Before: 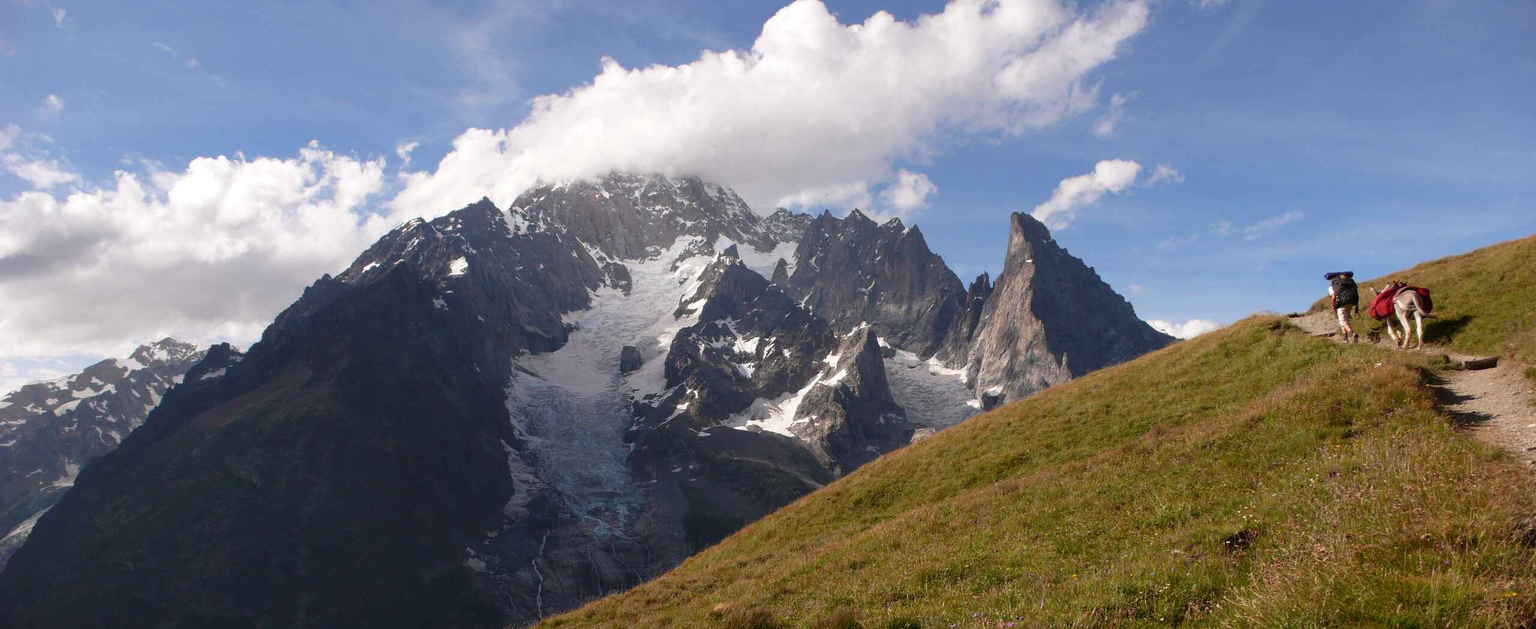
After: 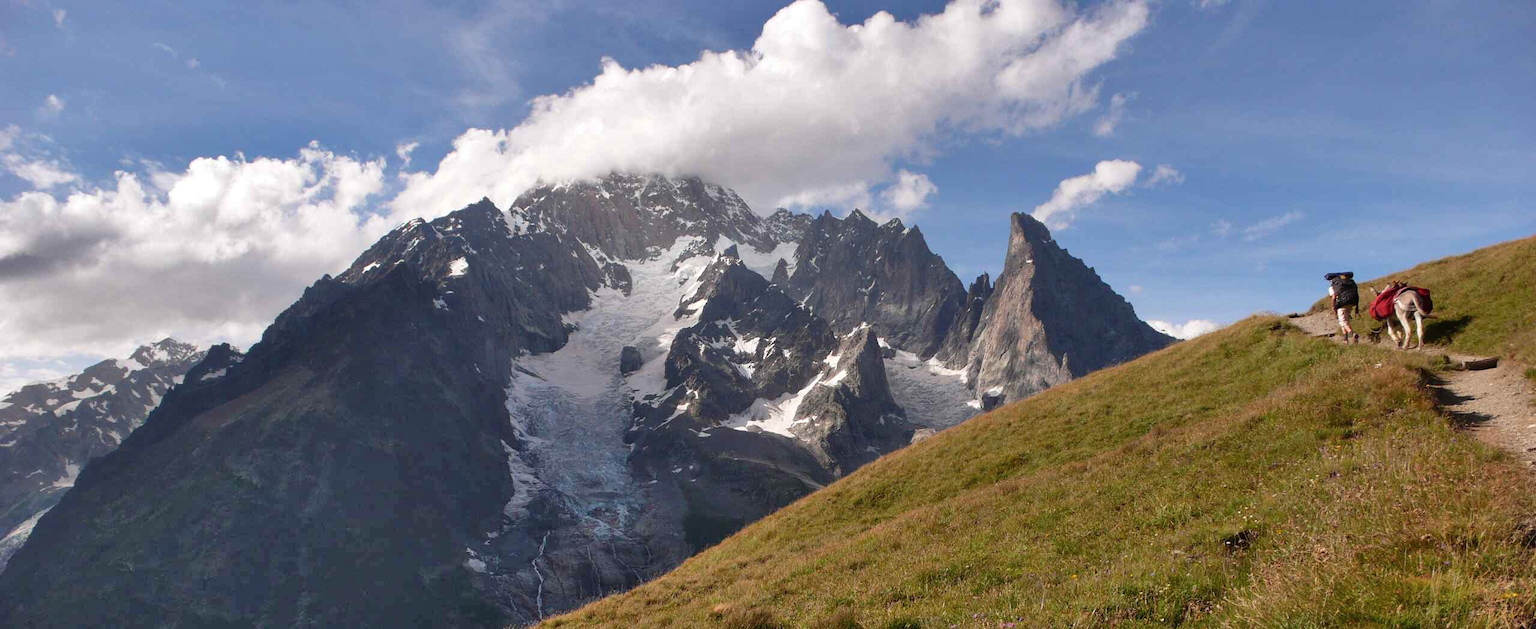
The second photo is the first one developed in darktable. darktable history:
shadows and highlights: shadows 60.89, soften with gaussian
